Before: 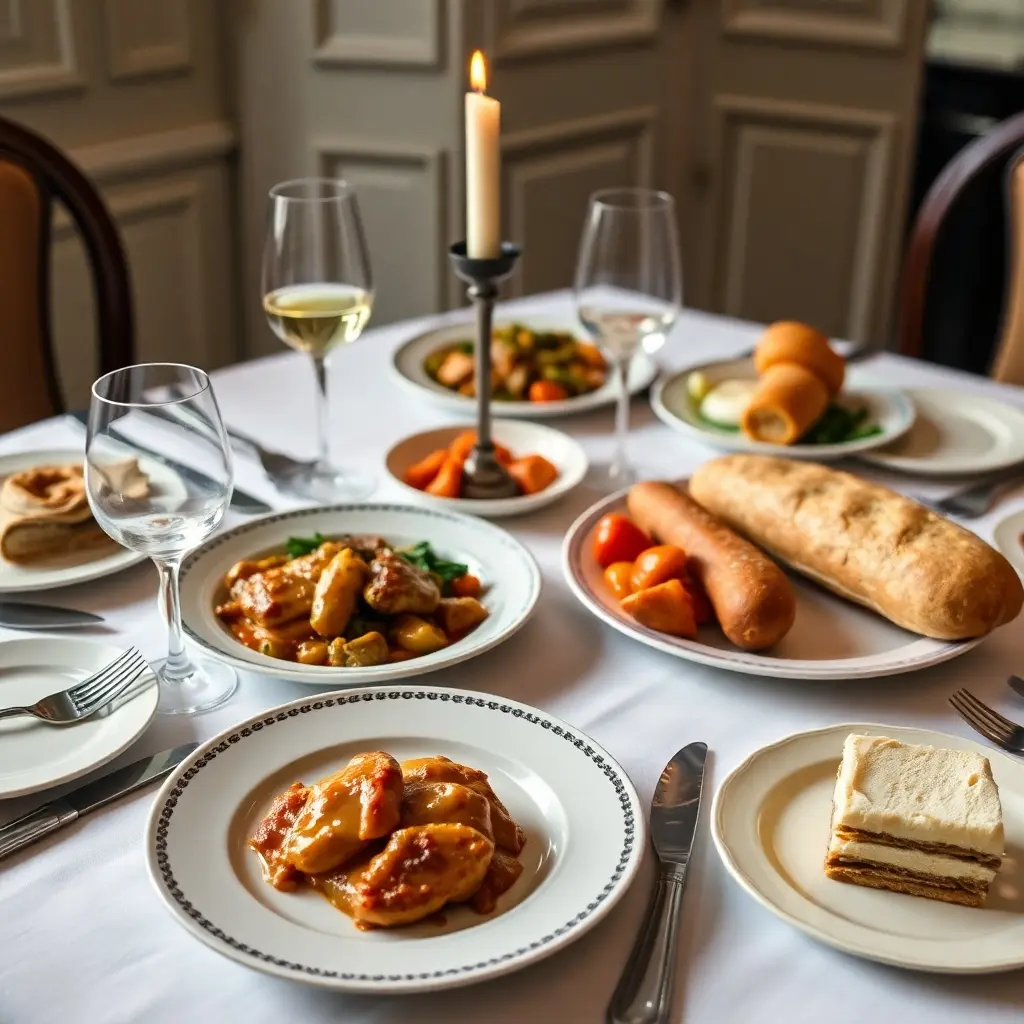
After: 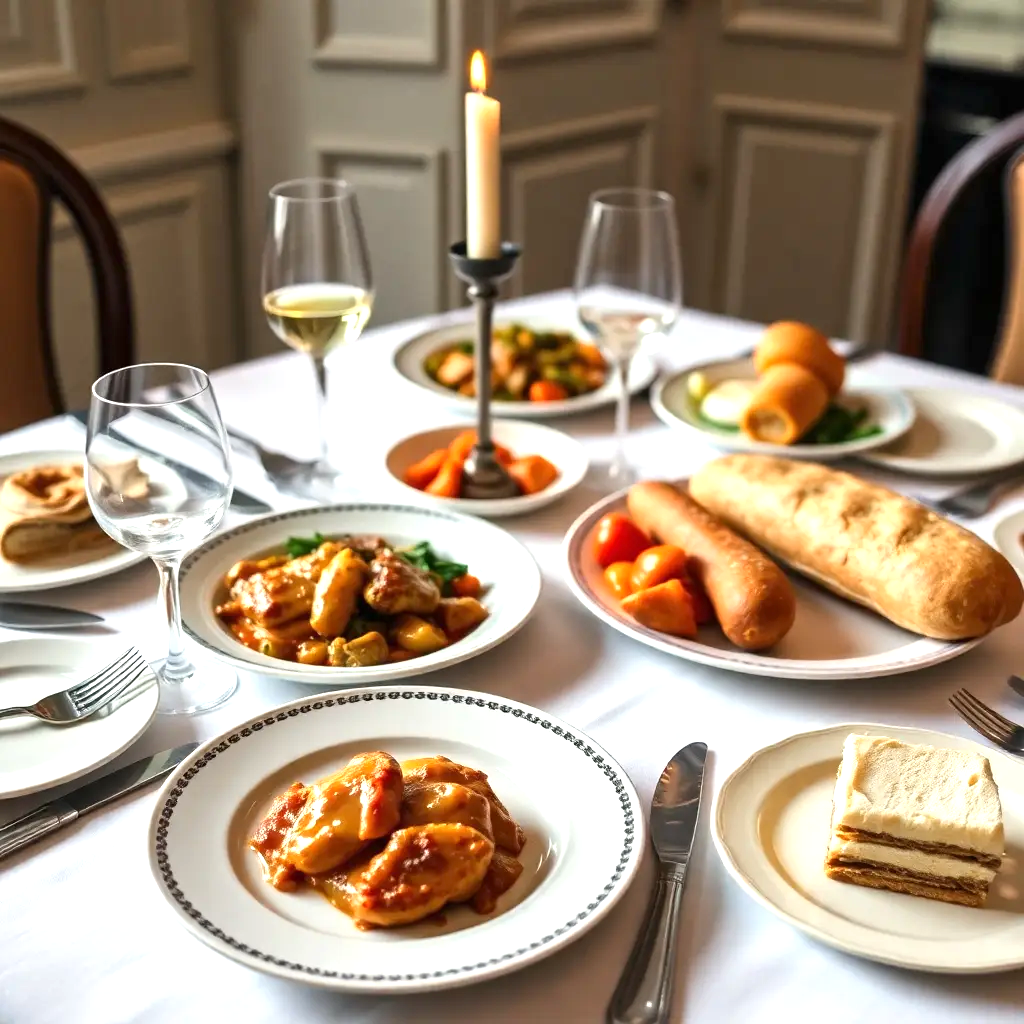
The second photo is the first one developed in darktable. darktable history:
exposure: exposure 0.641 EV, compensate highlight preservation false
